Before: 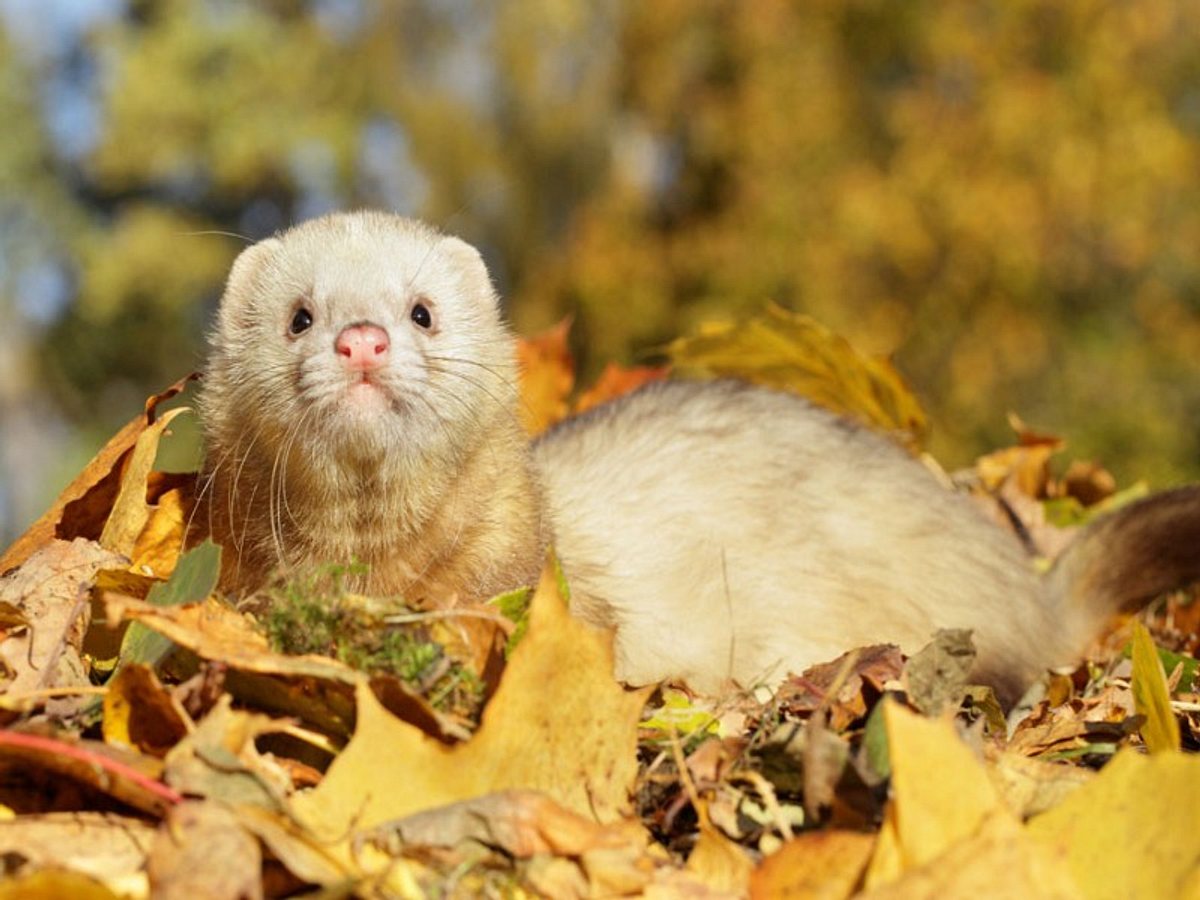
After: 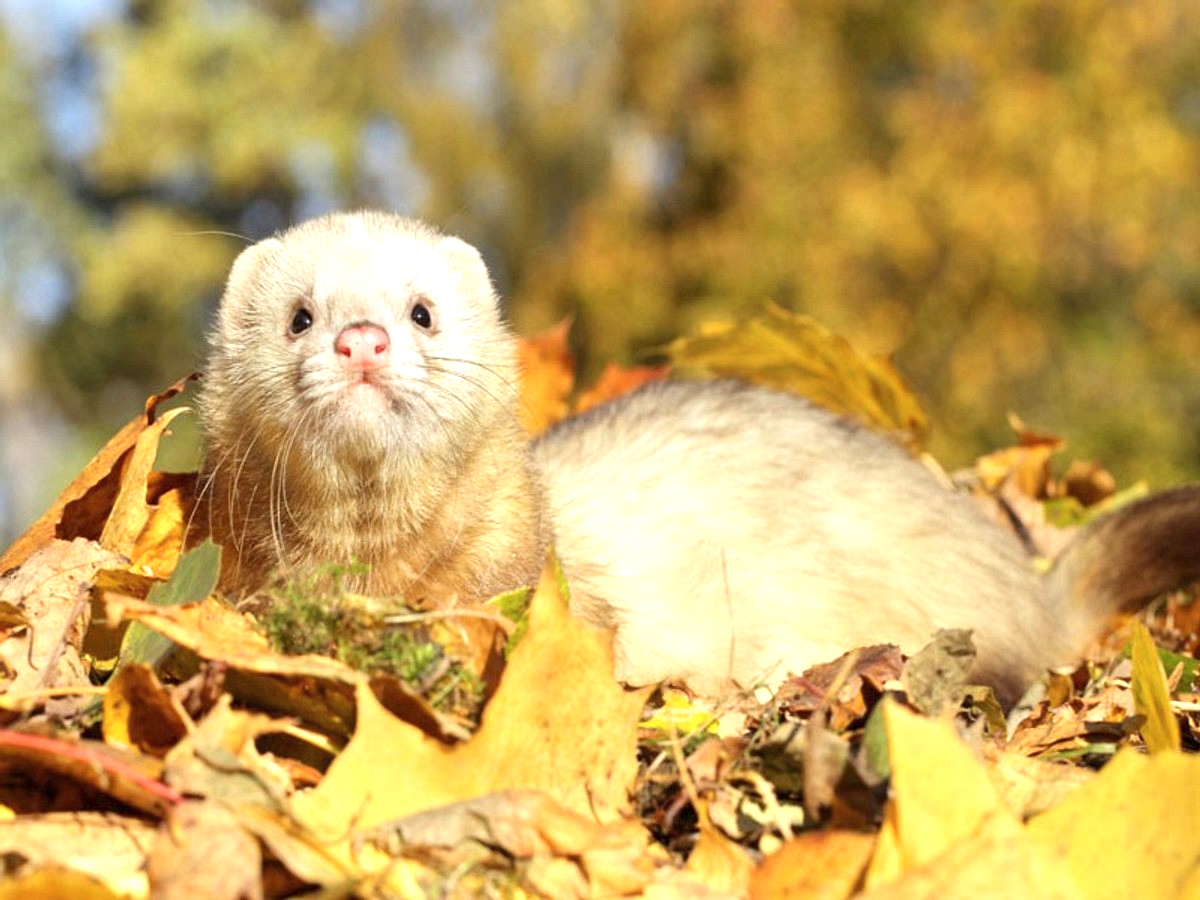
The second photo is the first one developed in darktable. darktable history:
exposure: exposure 0.6 EV, compensate highlight preservation false
contrast brightness saturation: saturation -0.05
